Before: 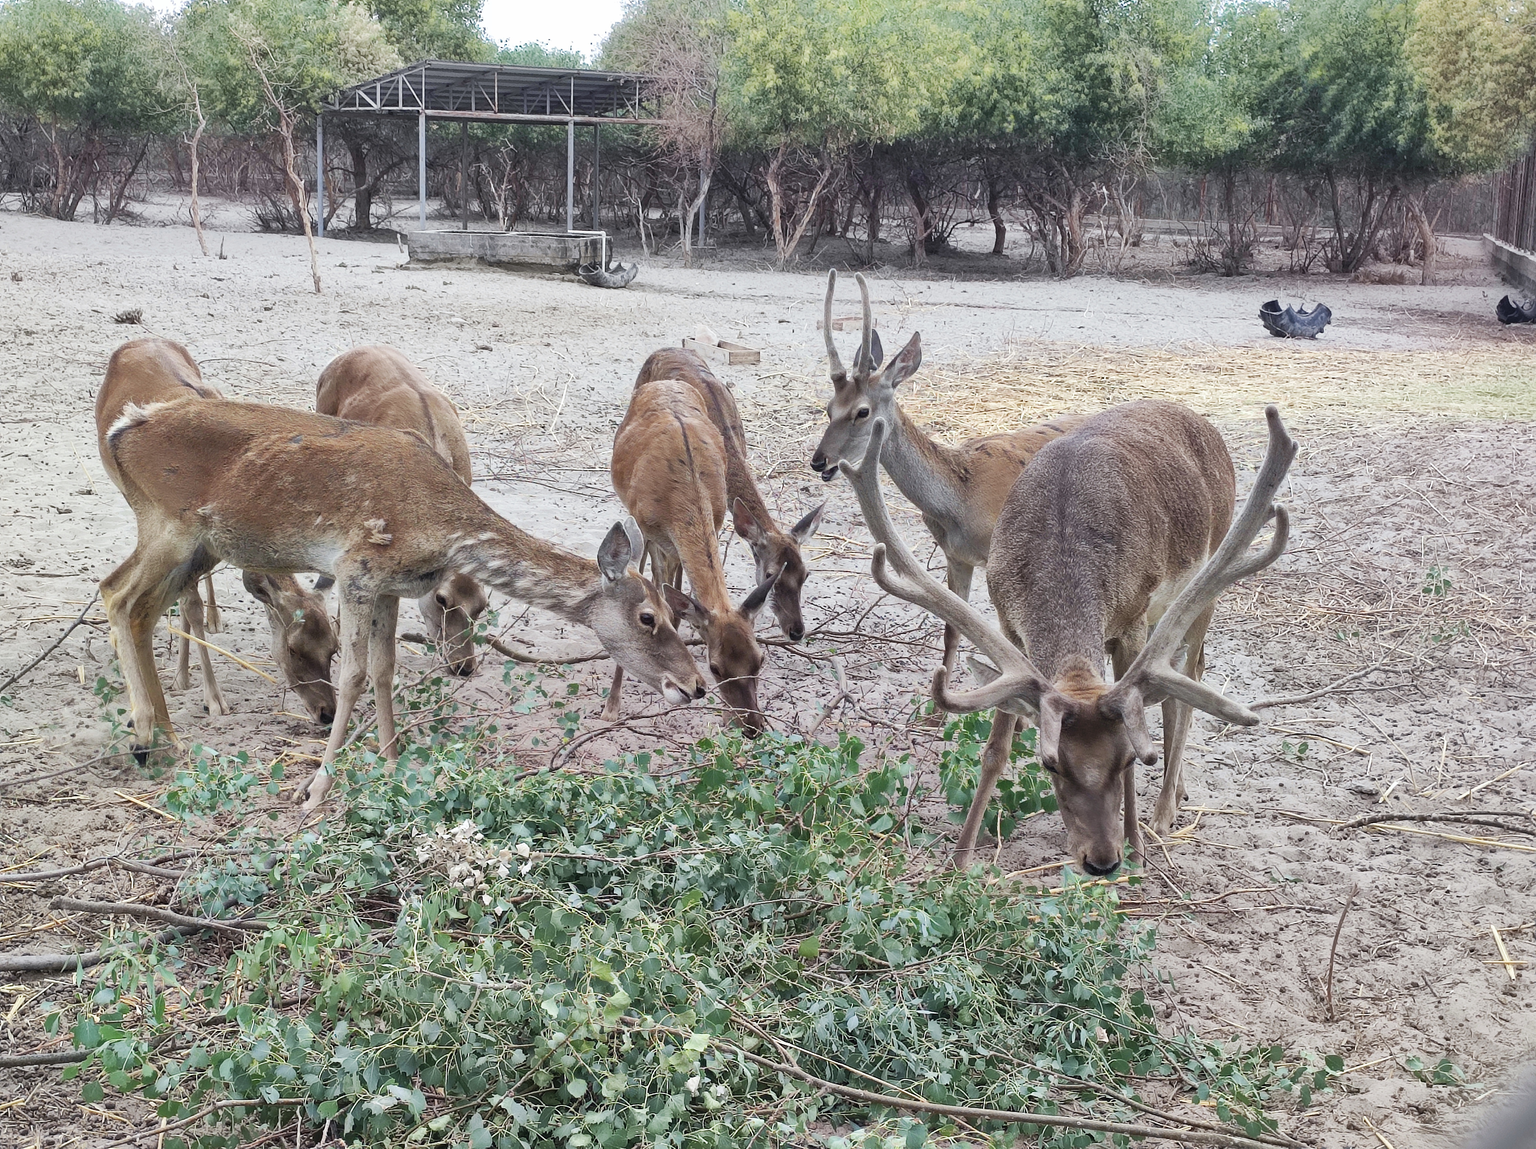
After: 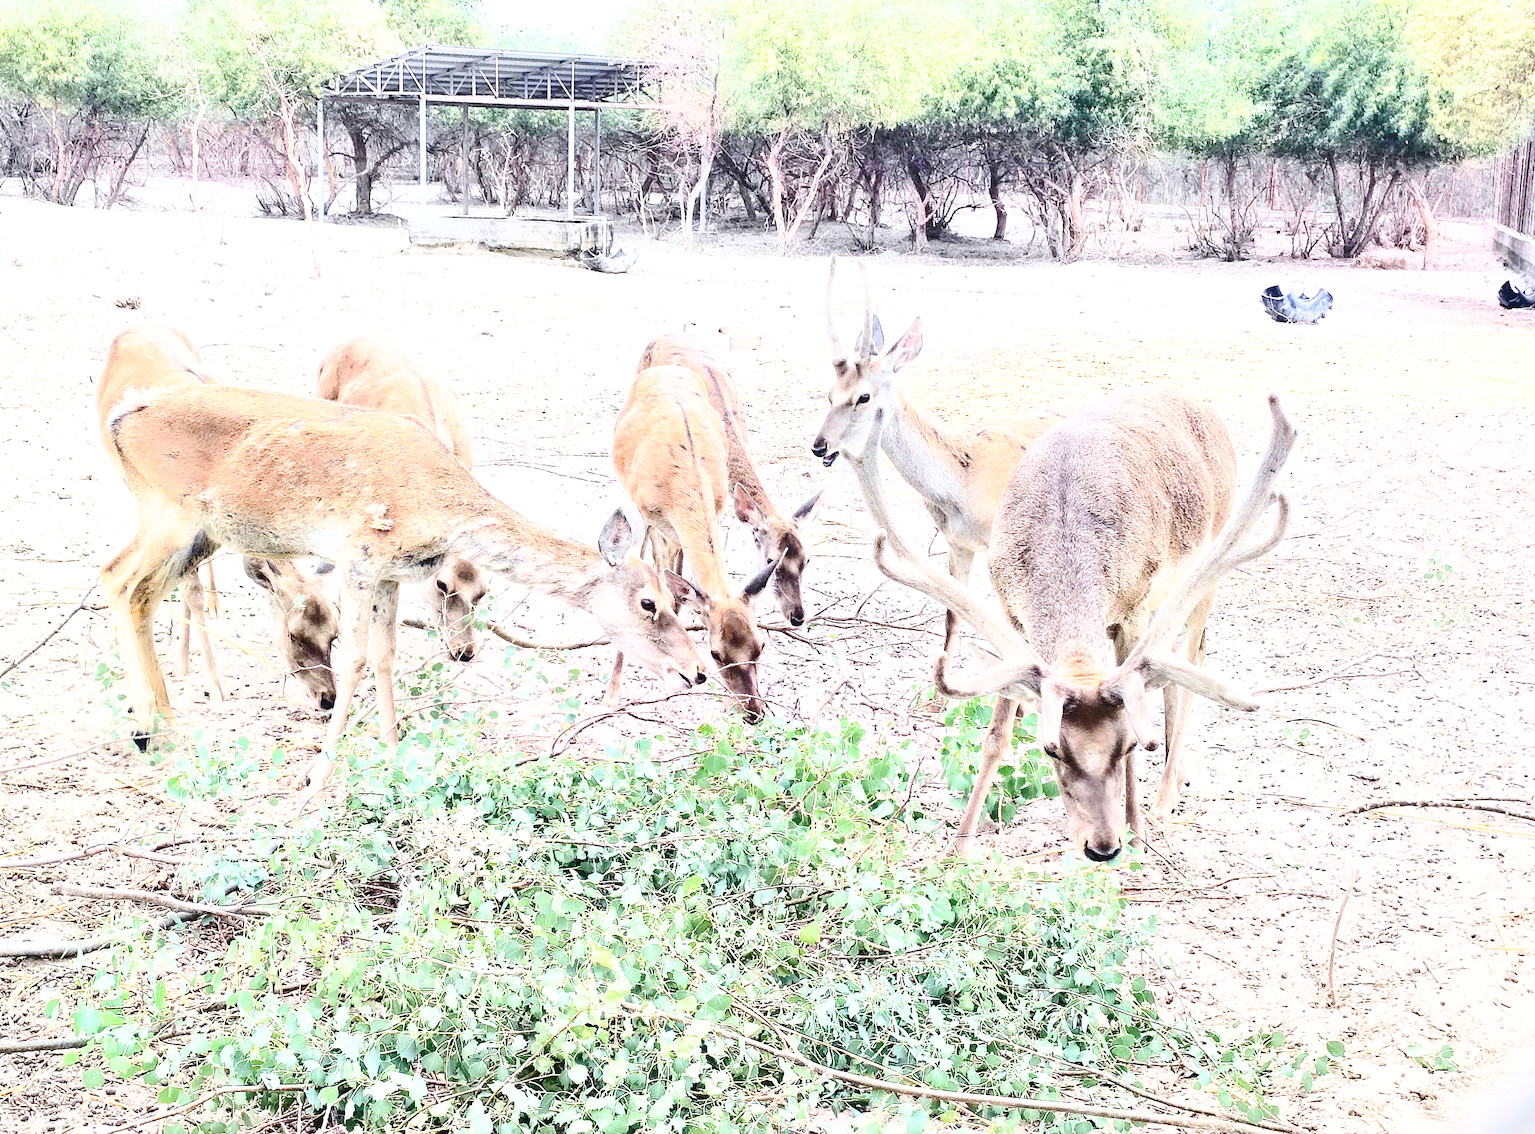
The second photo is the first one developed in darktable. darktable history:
base curve: curves: ch0 [(0, 0) (0.028, 0.03) (0.121, 0.232) (0.46, 0.748) (0.859, 0.968) (1, 1)], preserve colors none
exposure: black level correction 0, exposure 0.846 EV, compensate highlight preservation false
contrast brightness saturation: contrast 0.414, brightness 0.1, saturation 0.21
crop: top 1.365%, right 0.076%
